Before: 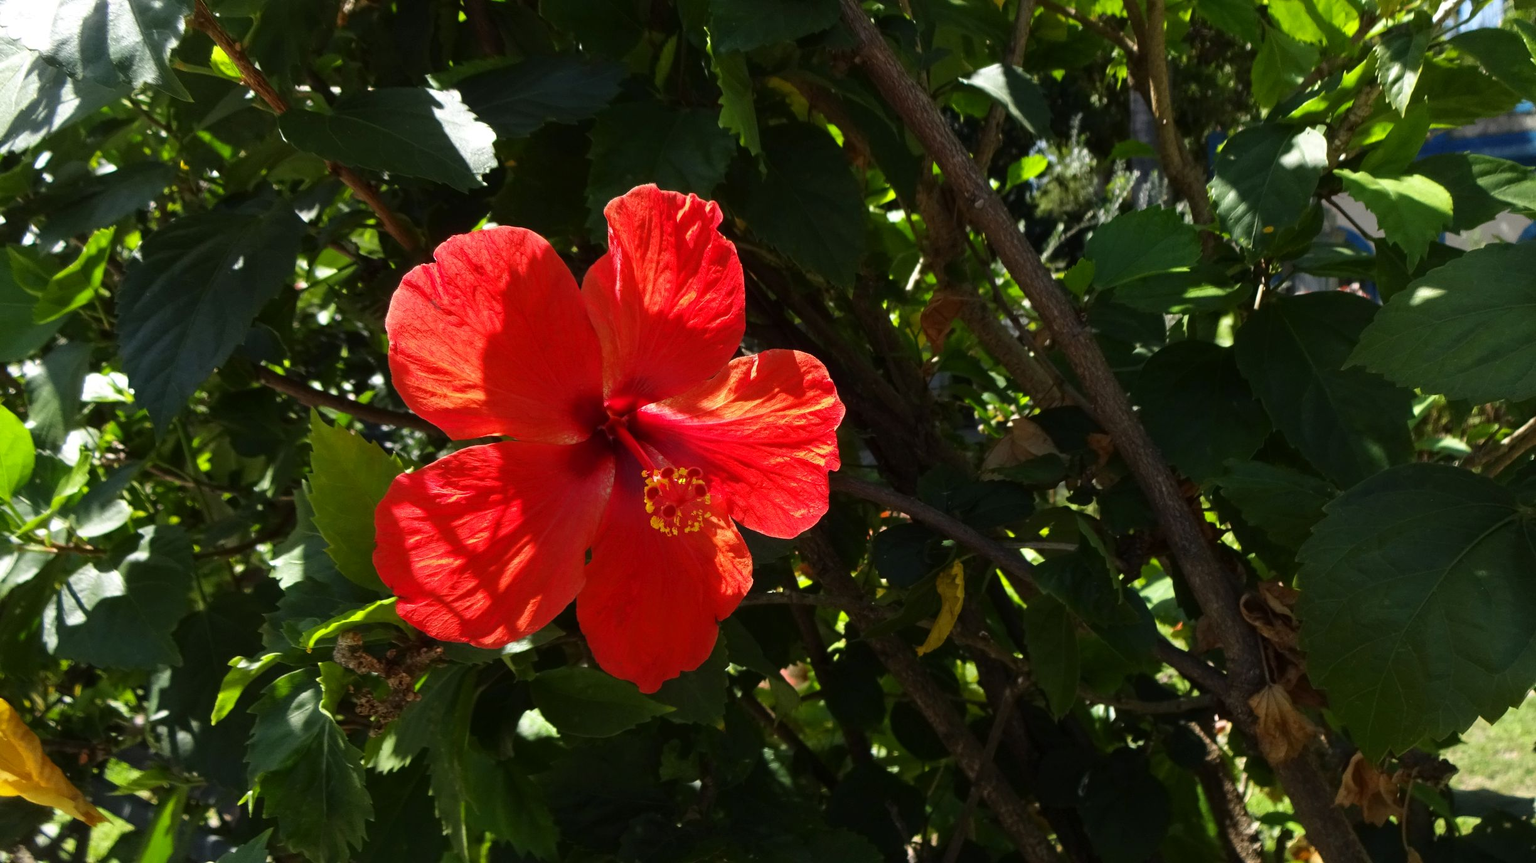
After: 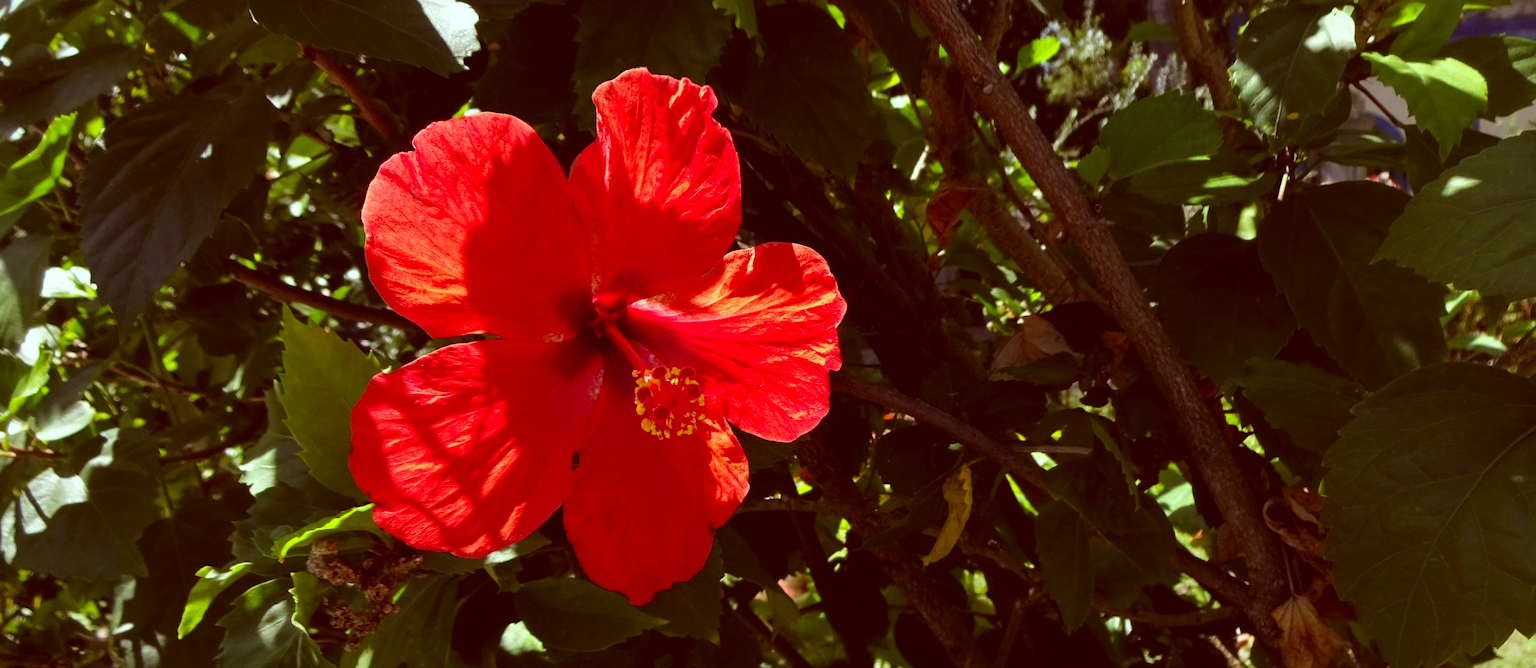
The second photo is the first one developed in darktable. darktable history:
crop and rotate: left 2.803%, top 13.883%, right 2.361%, bottom 12.679%
color correction: highlights a* -6.98, highlights b* -0.19, shadows a* 20.43, shadows b* 12.09
